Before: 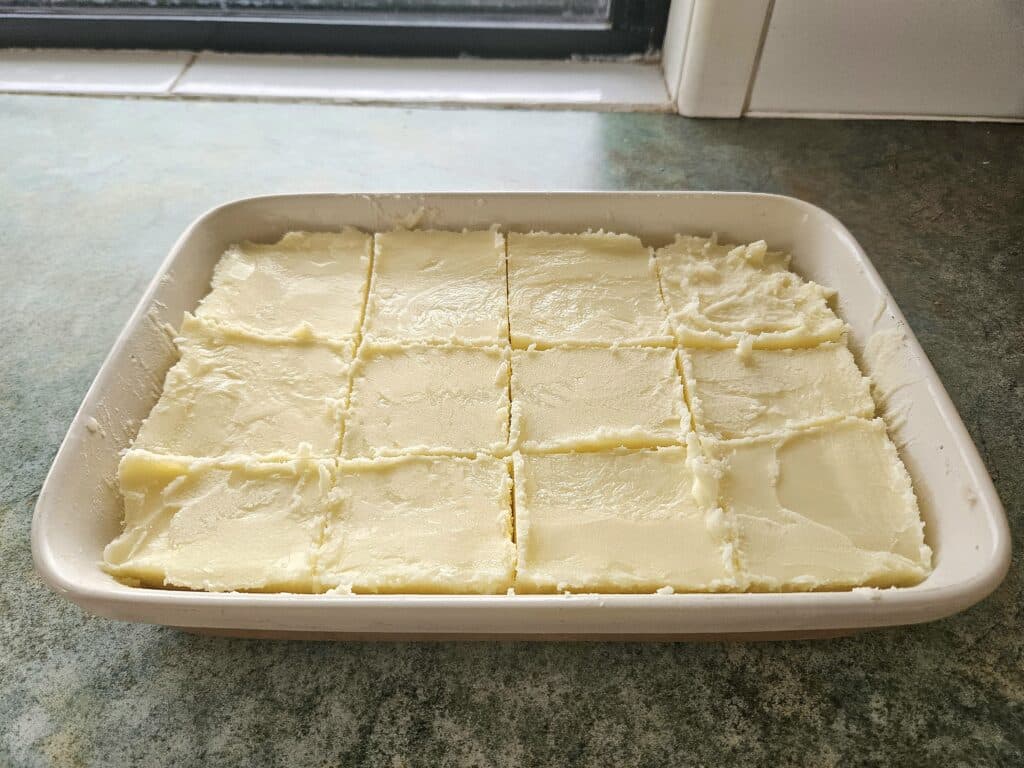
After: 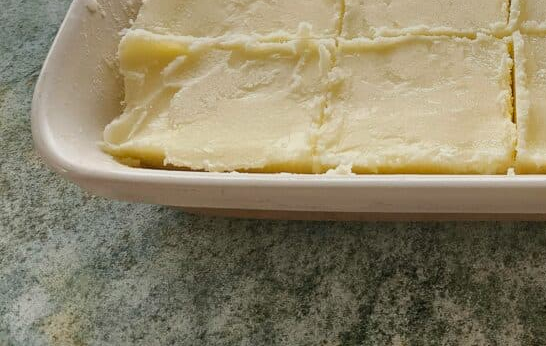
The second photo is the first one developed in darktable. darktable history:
crop and rotate: top 54.778%, right 46.61%, bottom 0.159%
graduated density: rotation -0.352°, offset 57.64
